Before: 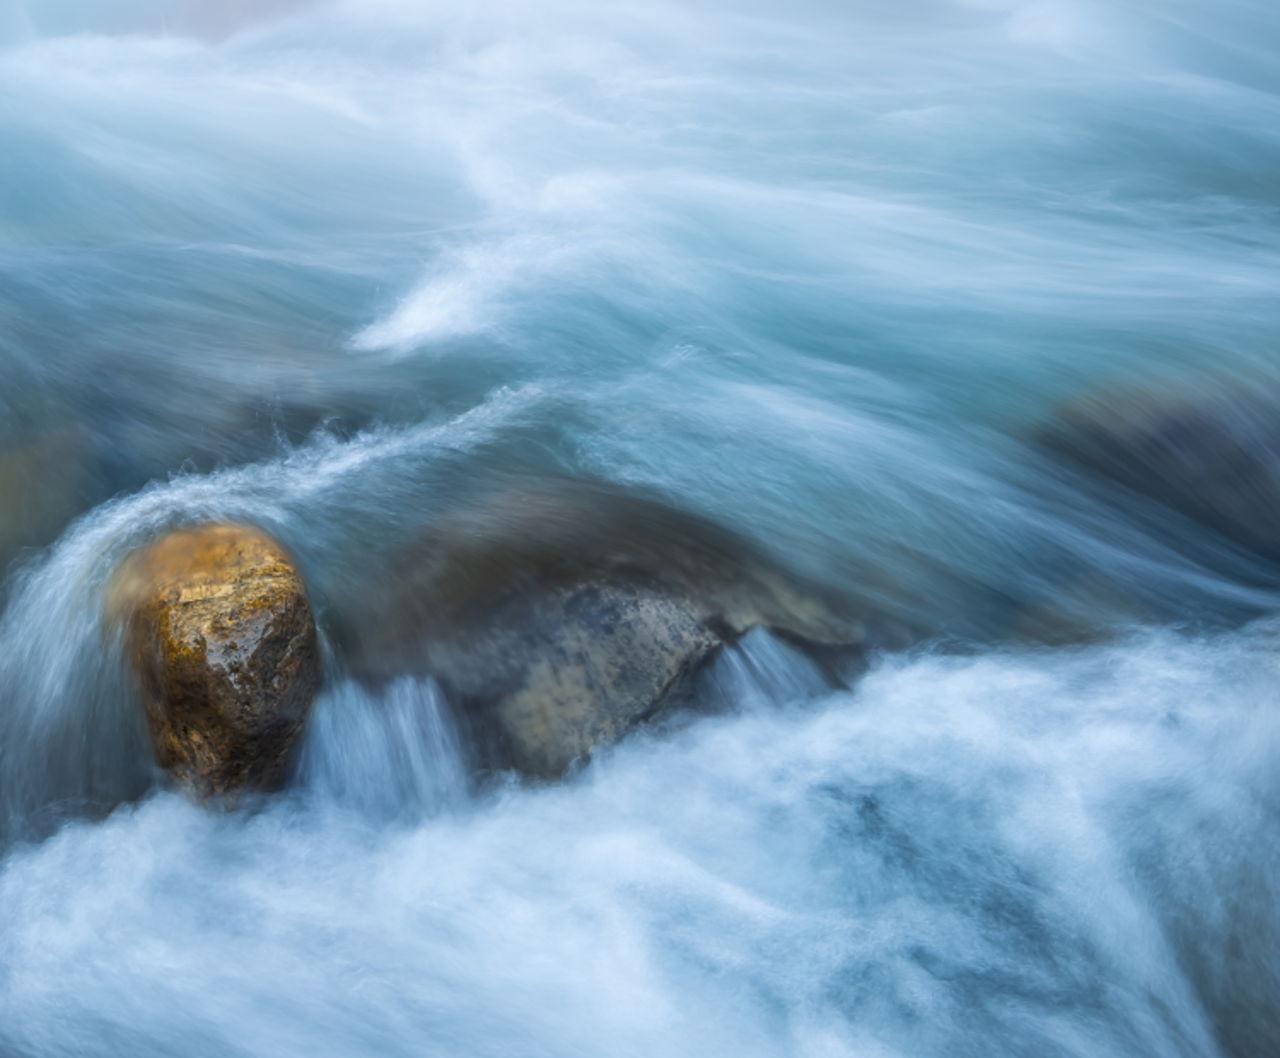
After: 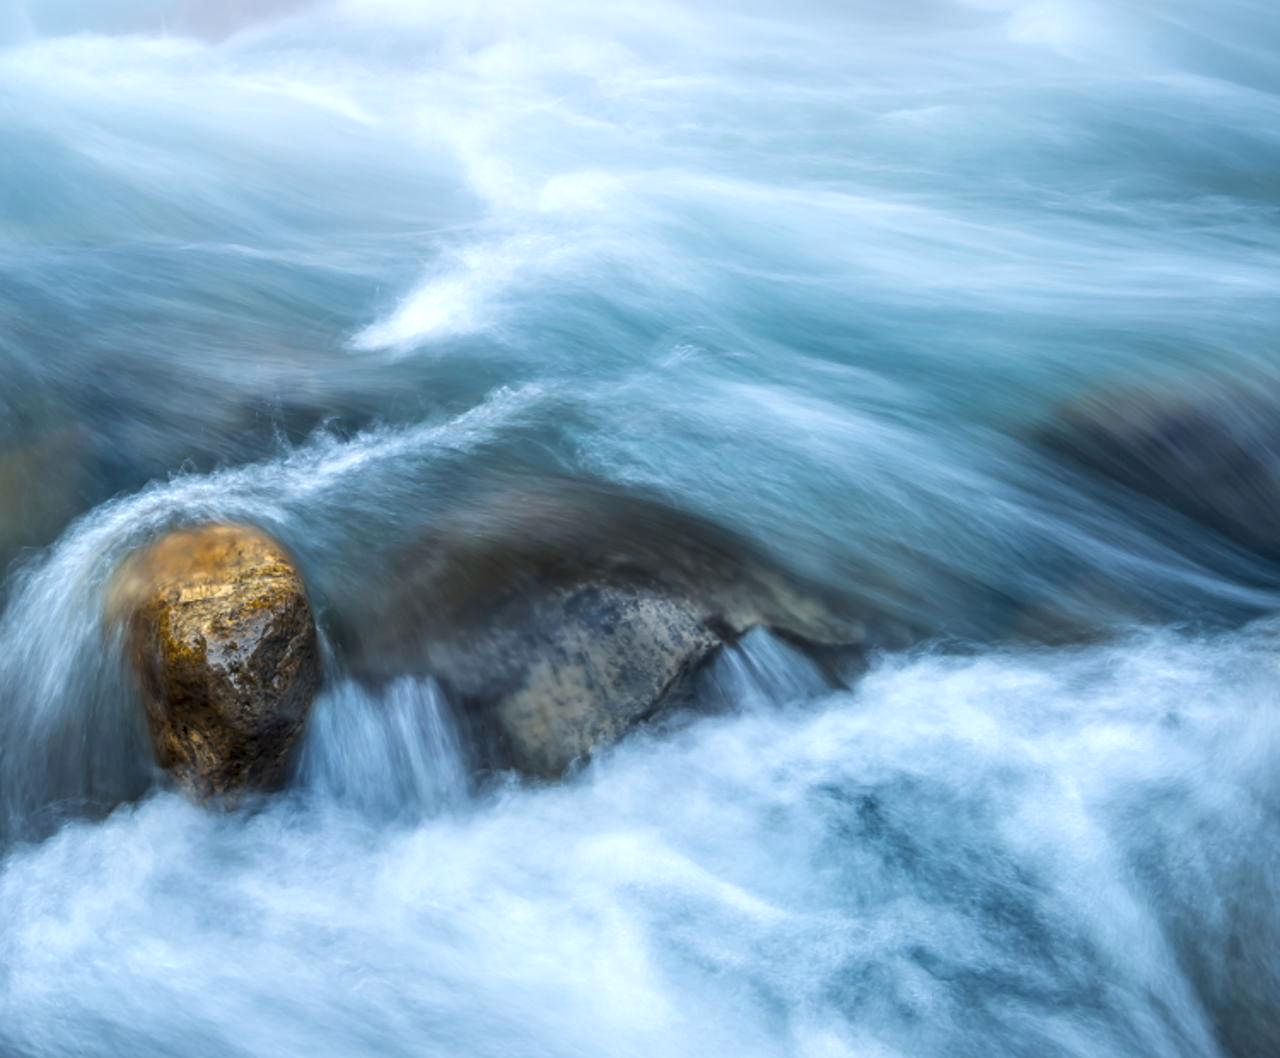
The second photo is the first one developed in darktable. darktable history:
local contrast: detail 130%
levels: mode automatic, levels [0.029, 0.545, 0.971]
